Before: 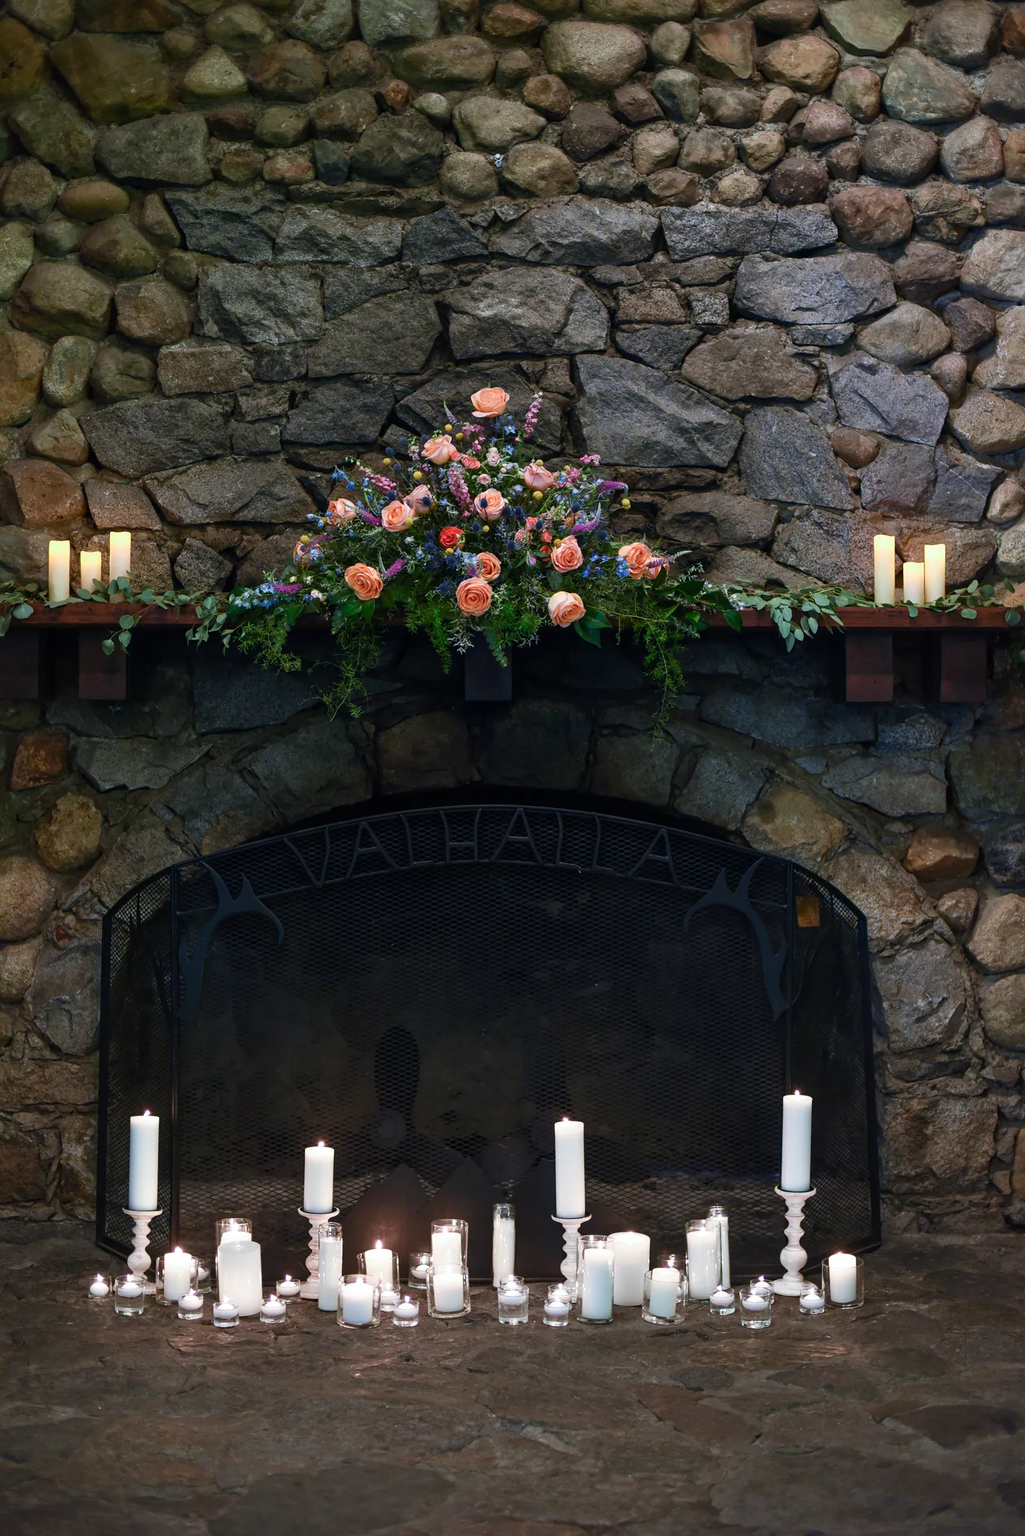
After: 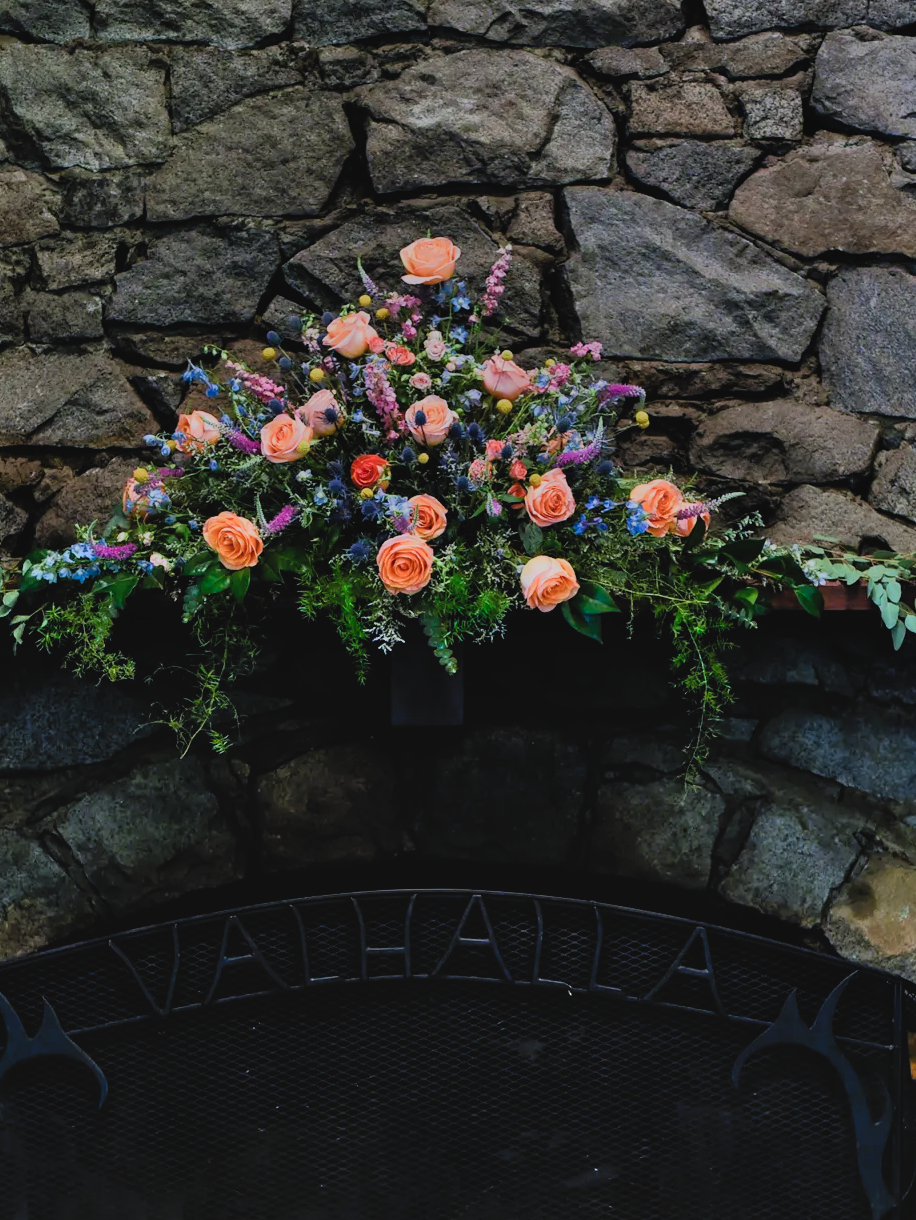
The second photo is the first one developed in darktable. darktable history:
color balance rgb: shadows lift › luminance -20.191%, linear chroma grading › global chroma 0.302%, perceptual saturation grading › global saturation 25.491%
shadows and highlights: soften with gaussian
filmic rgb: black relative exposure -7.1 EV, white relative exposure 5.39 EV, hardness 3.02, add noise in highlights 0.002, color science v3 (2019), use custom middle-gray values true, contrast in highlights soft
contrast brightness saturation: contrast -0.073, brightness -0.041, saturation -0.113
crop: left 20.95%, top 15.315%, right 21.79%, bottom 33.768%
tone equalizer: -8 EV 0.284 EV, -7 EV 0.409 EV, -6 EV 0.399 EV, -5 EV 0.258 EV, -3 EV -0.257 EV, -2 EV -0.41 EV, -1 EV -0.402 EV, +0 EV -0.23 EV, edges refinement/feathering 500, mask exposure compensation -1.57 EV, preserve details no
